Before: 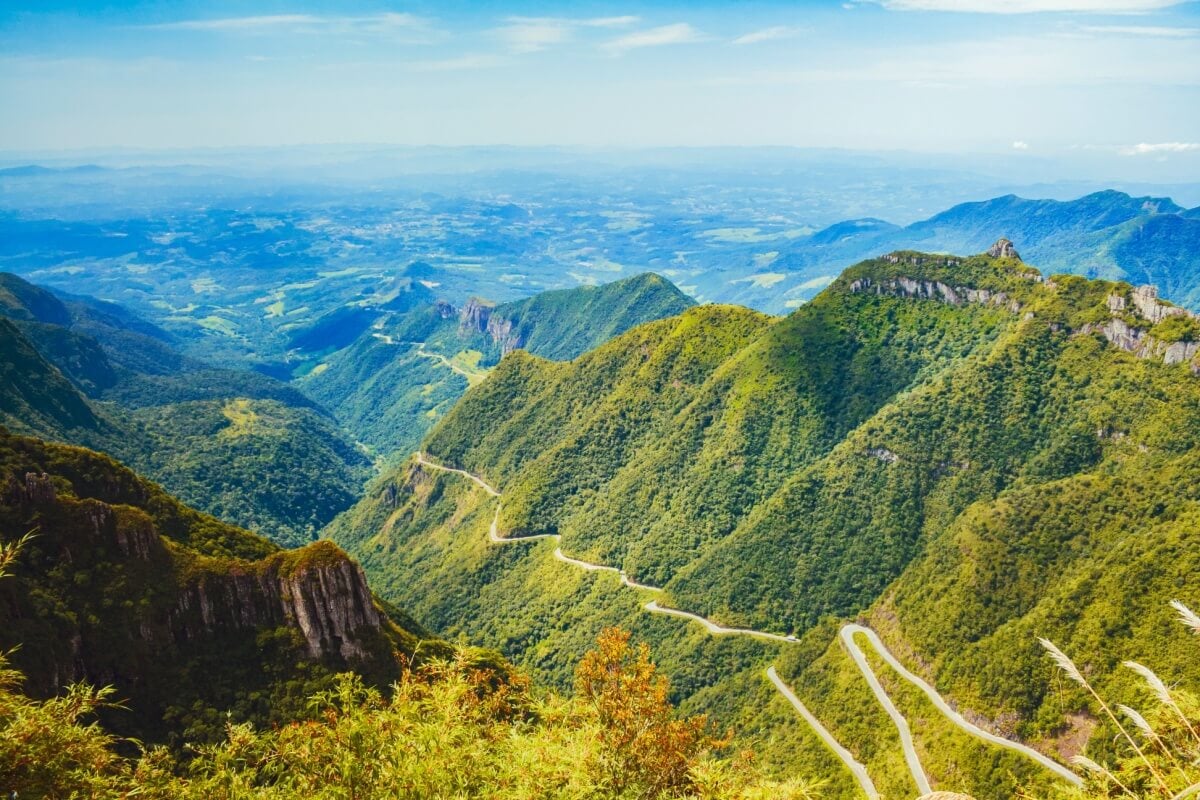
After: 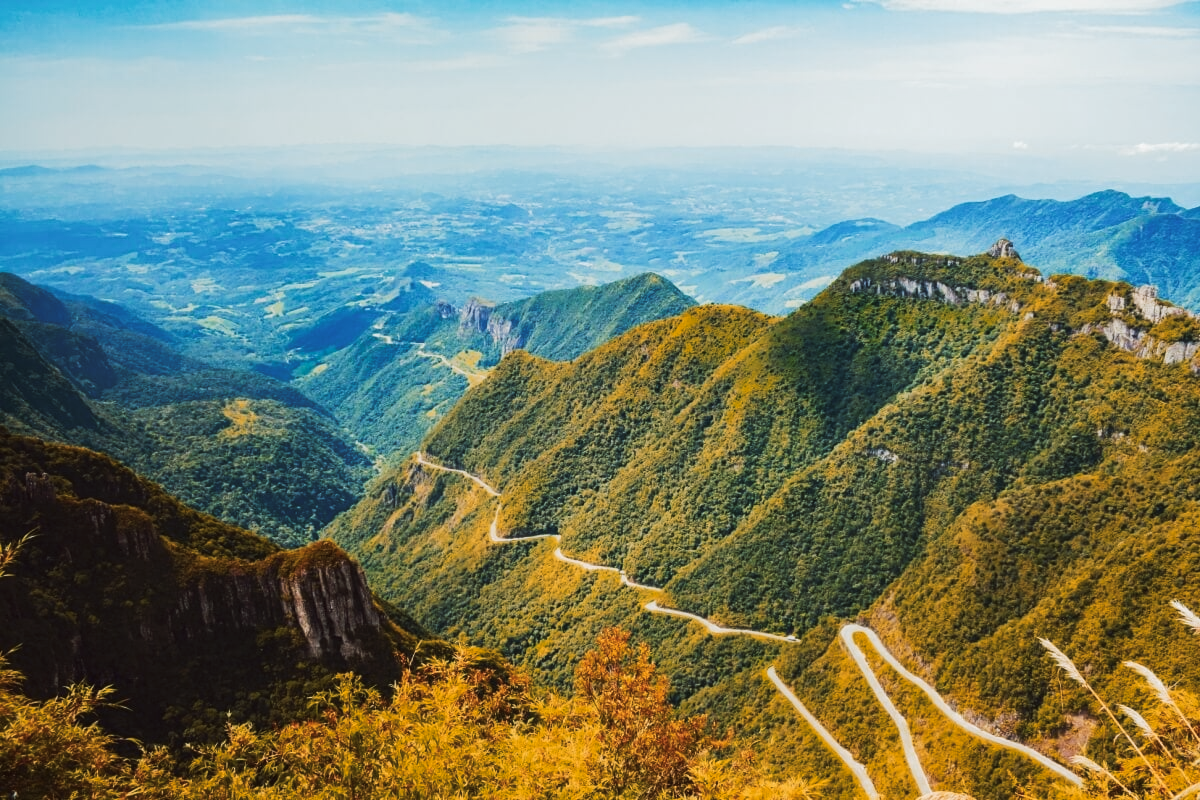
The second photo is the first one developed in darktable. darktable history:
tone curve: curves: ch0 [(0, 0) (0.003, 0.012) (0.011, 0.015) (0.025, 0.02) (0.044, 0.032) (0.069, 0.044) (0.1, 0.063) (0.136, 0.085) (0.177, 0.121) (0.224, 0.159) (0.277, 0.207) (0.335, 0.261) (0.399, 0.328) (0.468, 0.41) (0.543, 0.506) (0.623, 0.609) (0.709, 0.719) (0.801, 0.82) (0.898, 0.907) (1, 1)], preserve colors none
color look up table: target L [96.6, 77.42, 87.42, 78.21, 70.94, 85.97, 72.7, 72.92, 74.8, 63.61, 58.09, 61.02, 43.32, 40.42, 43.67, 6.78, 200.45, 82.5, 71.34, 64.21, 55.06, 58.37, 45.48, 46.12, 38.68, 31.09, 26.99, 15.15, 91.32, 82.05, 72.07, 63.14, 62.98, 62.87, 52.42, 50.34, 47.1, 36.68, 32.41, 34.44, 21.64, 11.56, 6.46, 1.515, 94.34, 68.19, 61.27, 53.39, 30.9], target a [0.542, 20.41, 3.653, 9.325, -8.769, -39.66, -25.31, 17.23, -19.5, -6.786, -36.11, -0.352, -29.46, -8.839, -16.46, -7.316, 0, 19.28, 28.52, 43.66, 14.61, 21.96, 30.62, 51.59, 48.69, 5.979, 32.78, 30.56, 5.193, 29.2, 2.105, 47.46, 50.42, 10.3, 27.32, 15.17, 40.78, 27.07, 13.51, 13.42, 32.47, 19.36, 20.26, 5.929, -8.509, -12.89, -30.18, -18.17, -2.457], target b [3.434, 65.81, 37.22, 64.13, 57.76, 2.728, 53.94, 58.53, 25.48, 53.49, 36.76, 15.27, 37.09, 39.68, 10.89, 10.21, 0, 7.294, 49.08, 22.56, 40.15, 10.36, 40.43, 46.25, 10.27, 3.615, 32.32, 13.32, -3.37, -18.73, -12.43, -37.77, -1.337, -41.9, -13.39, -59.34, -26.64, -55.39, -31.1, -43.39, -29.21, -42.49, -22.54, -4.798, -3.126, -37.9, 0.379, -12.48, -23.75], num patches 49
